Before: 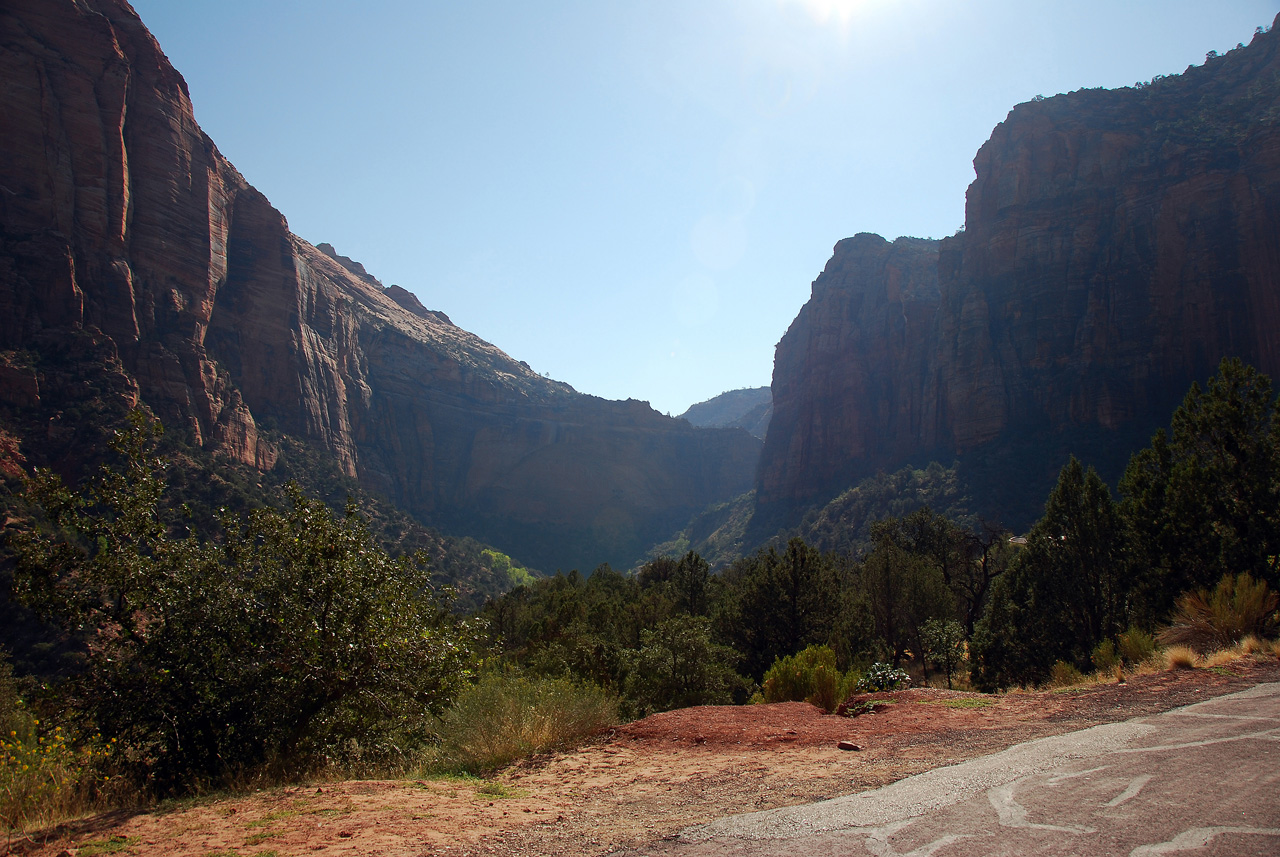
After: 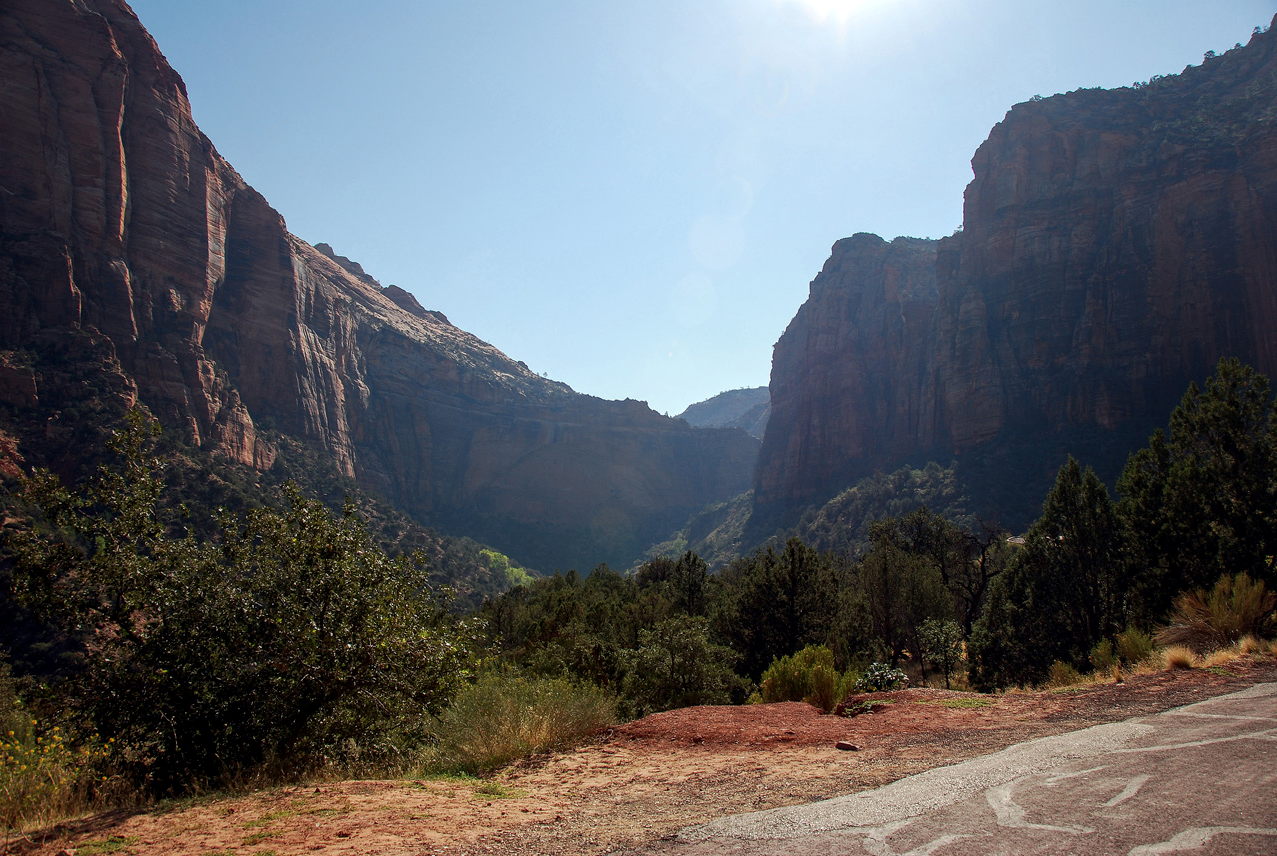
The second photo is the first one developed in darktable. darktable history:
crop and rotate: left 0.187%, bottom 0.012%
color balance rgb: perceptual saturation grading › global saturation -0.032%
local contrast: on, module defaults
